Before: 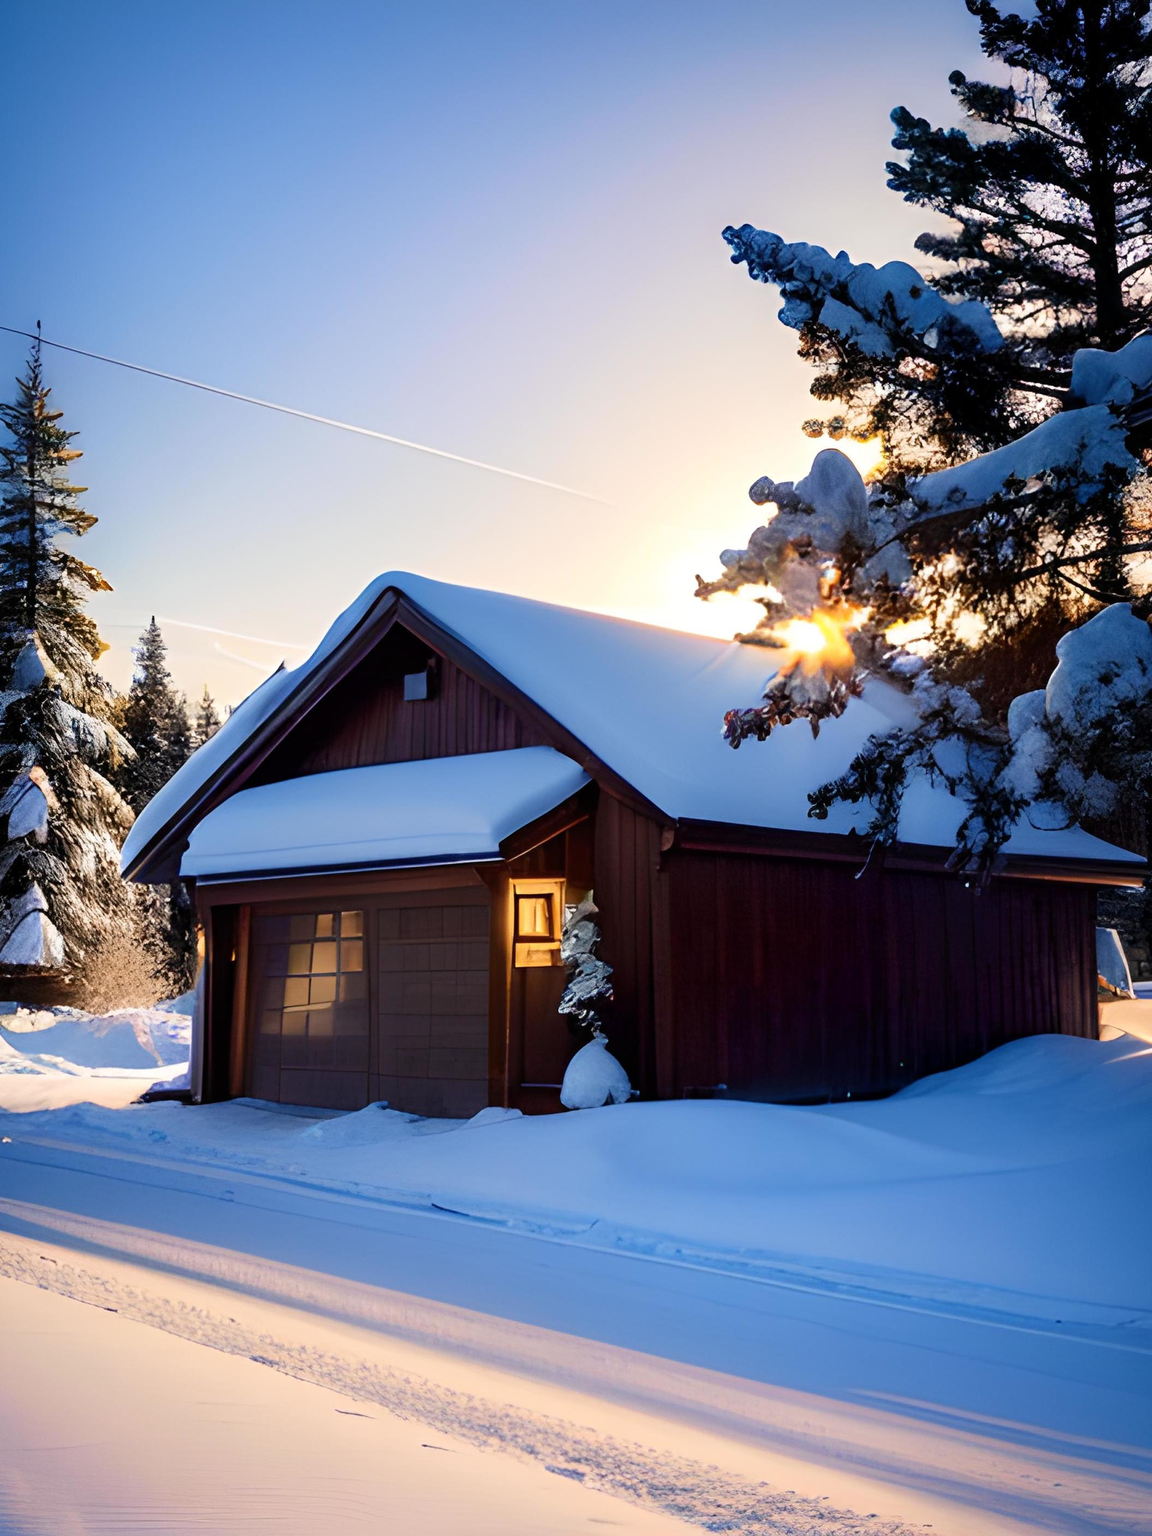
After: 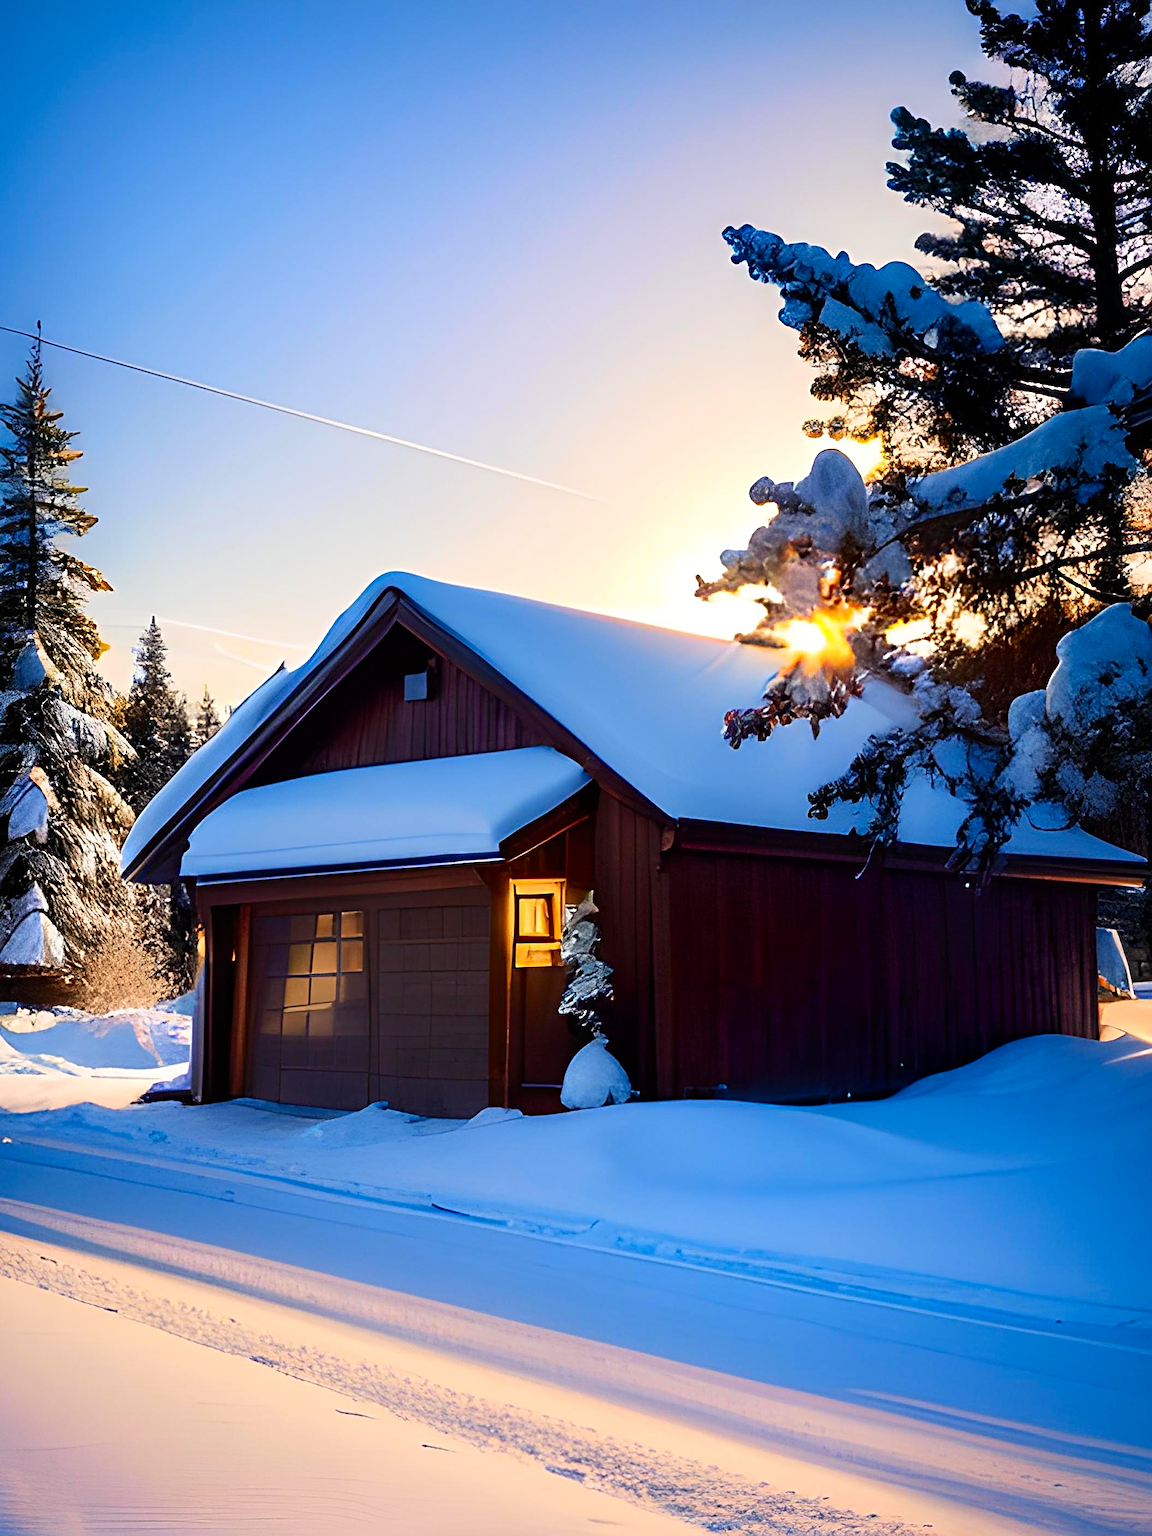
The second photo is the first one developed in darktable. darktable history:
sharpen: radius 3.092
contrast brightness saturation: contrast 0.095, saturation 0.282
